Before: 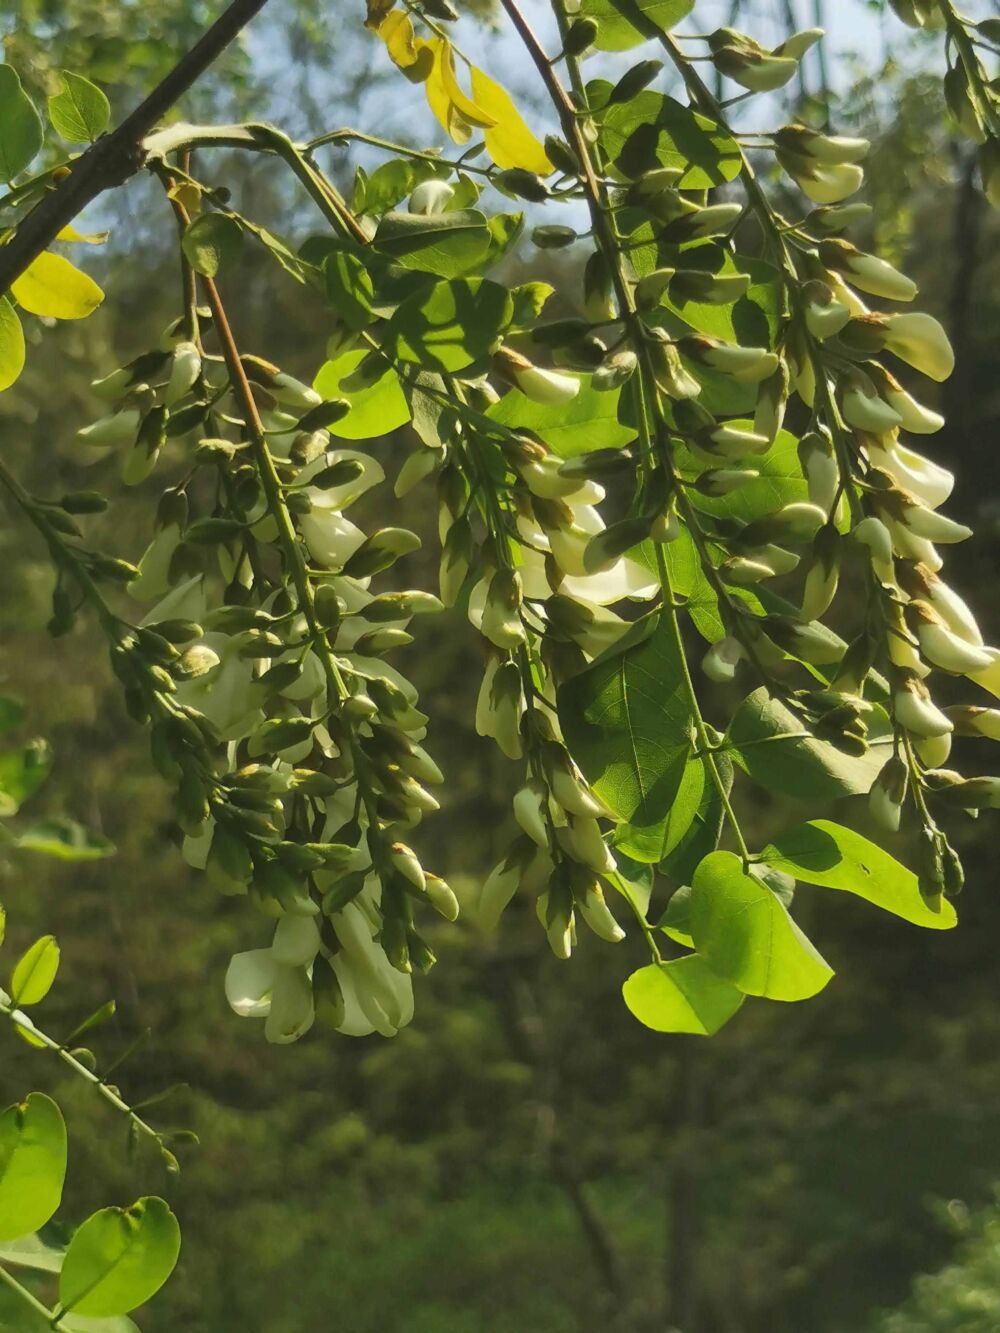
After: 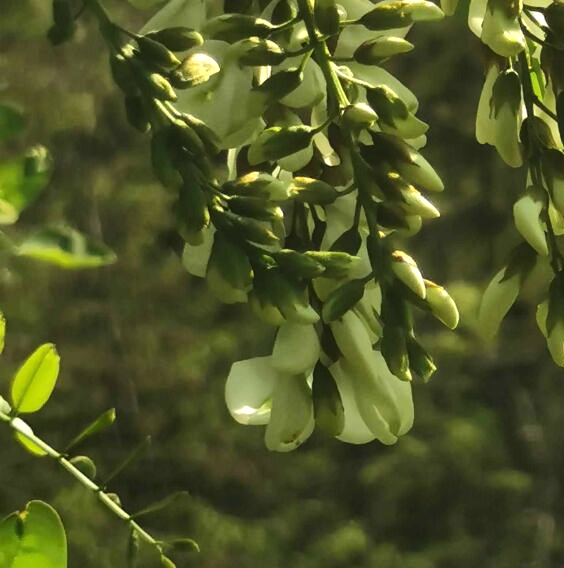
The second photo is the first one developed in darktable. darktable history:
crop: top 44.483%, right 43.593%, bottom 12.892%
base curve: curves: ch0 [(0, 0) (0.235, 0.266) (0.503, 0.496) (0.786, 0.72) (1, 1)]
tone equalizer: -8 EV -0.75 EV, -7 EV -0.7 EV, -6 EV -0.6 EV, -5 EV -0.4 EV, -3 EV 0.4 EV, -2 EV 0.6 EV, -1 EV 0.7 EV, +0 EV 0.75 EV, edges refinement/feathering 500, mask exposure compensation -1.57 EV, preserve details no
